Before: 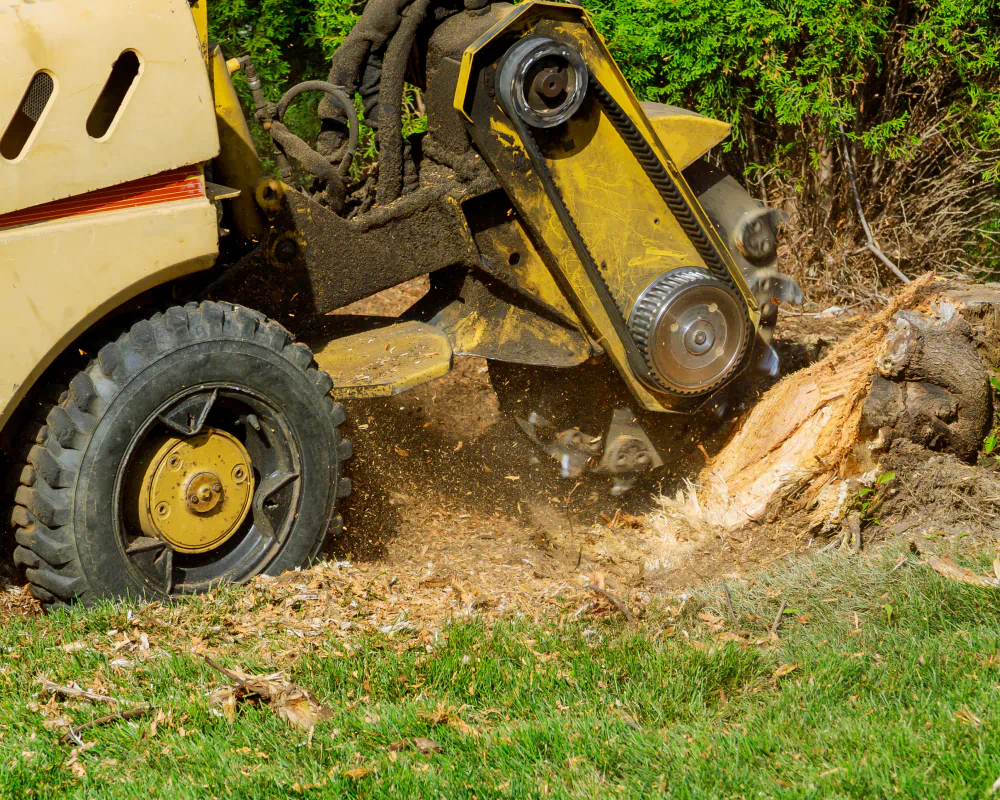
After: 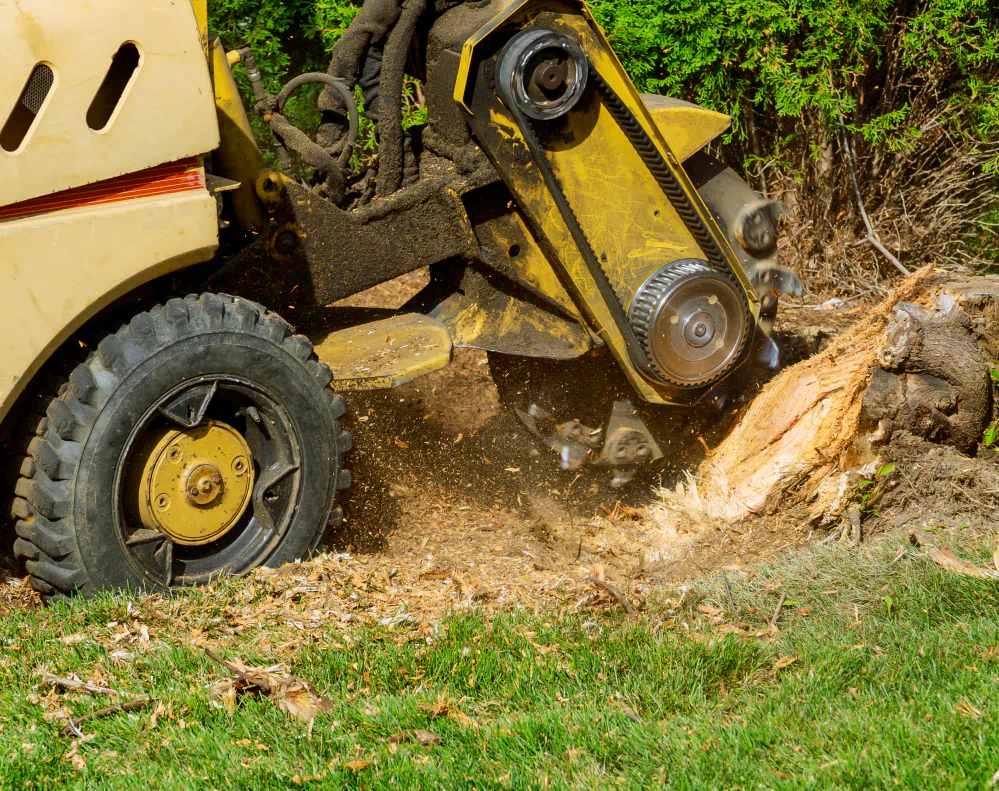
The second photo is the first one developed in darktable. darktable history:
contrast brightness saturation: contrast 0.07
crop: top 1.049%, right 0.001%
tone equalizer: on, module defaults
